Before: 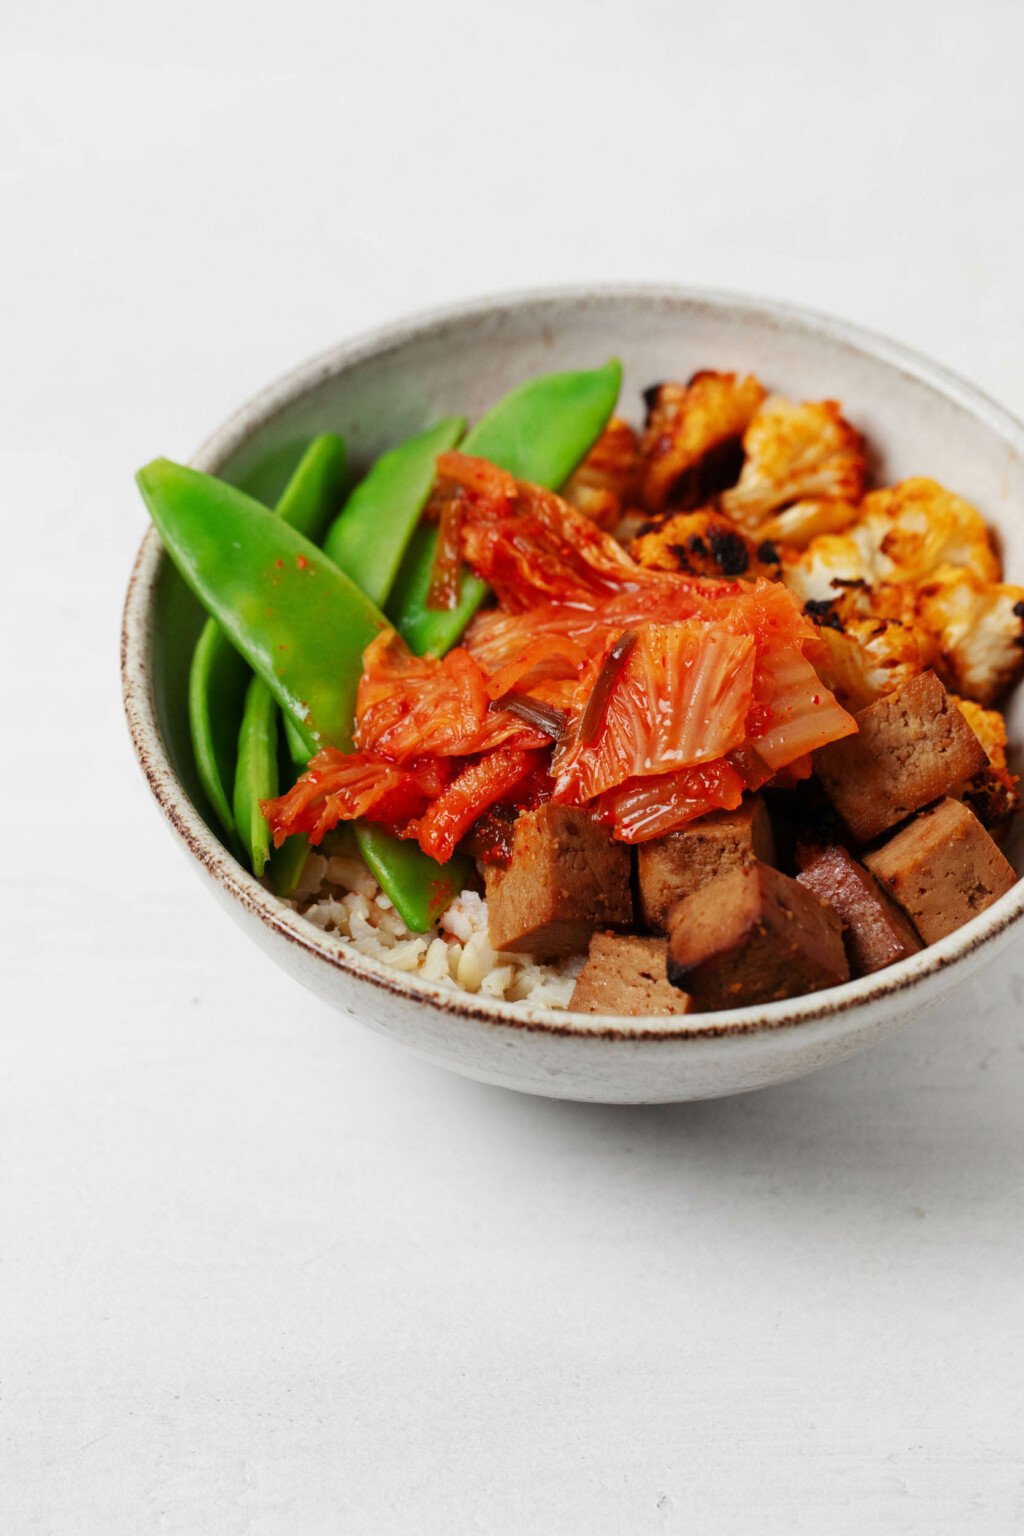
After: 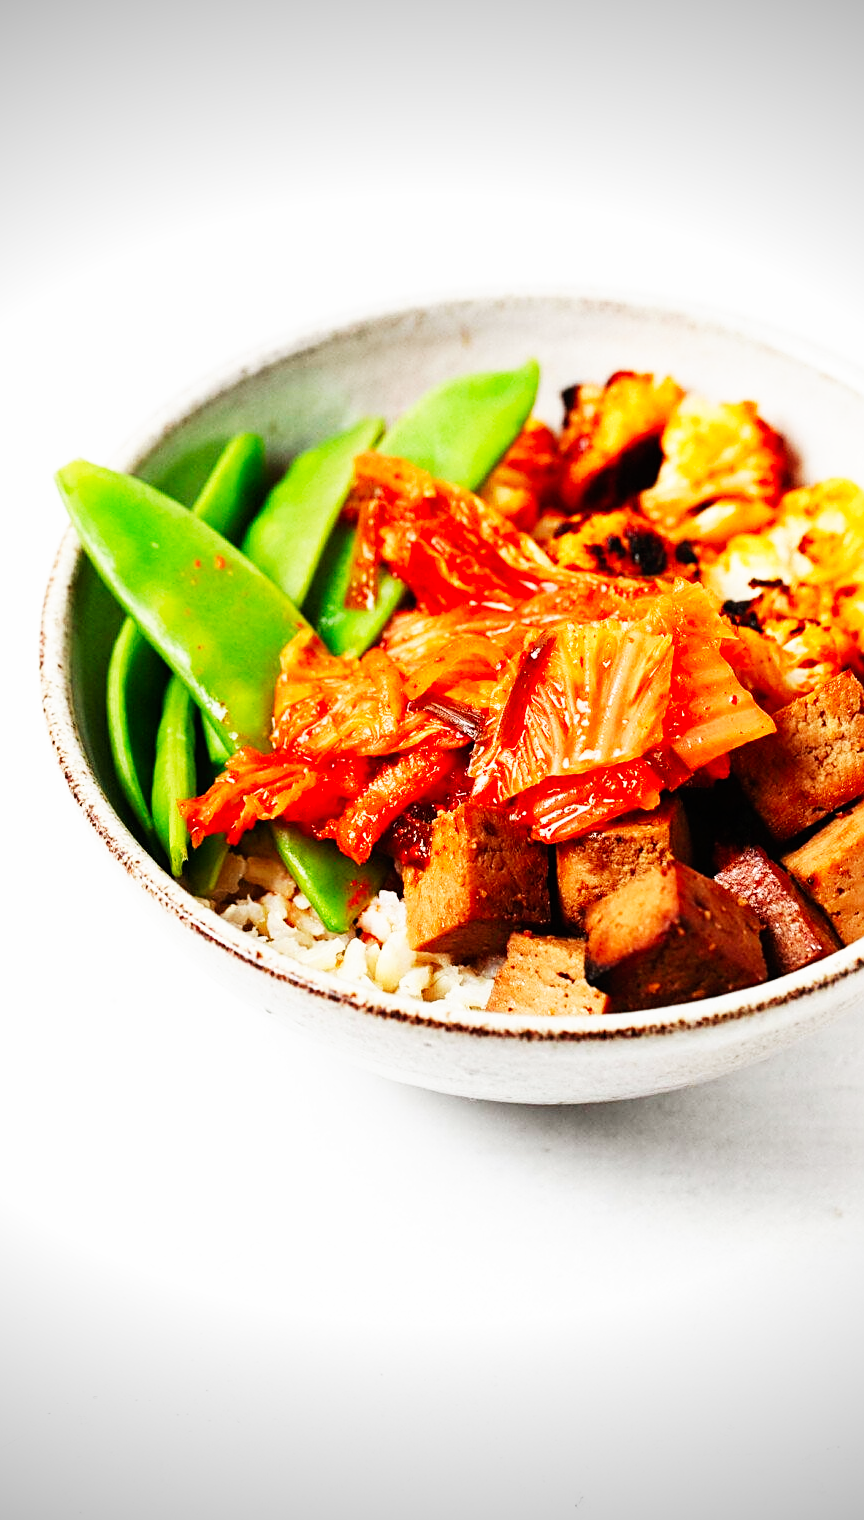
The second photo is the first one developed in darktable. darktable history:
crop: left 8.026%, right 7.374%
base curve: curves: ch0 [(0, 0) (0.007, 0.004) (0.027, 0.03) (0.046, 0.07) (0.207, 0.54) (0.442, 0.872) (0.673, 0.972) (1, 1)], preserve colors none
sharpen: on, module defaults
vignetting: fall-off start 88.53%, fall-off radius 44.2%, saturation 0.376, width/height ratio 1.161
